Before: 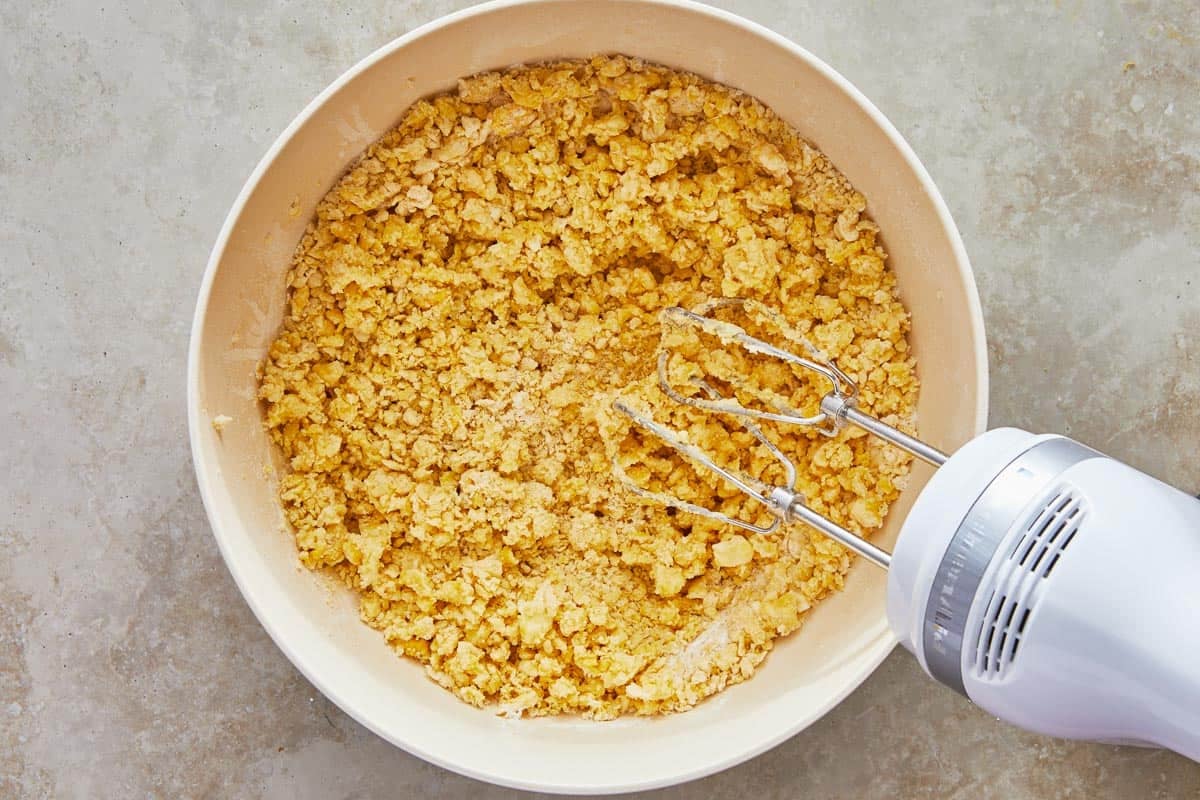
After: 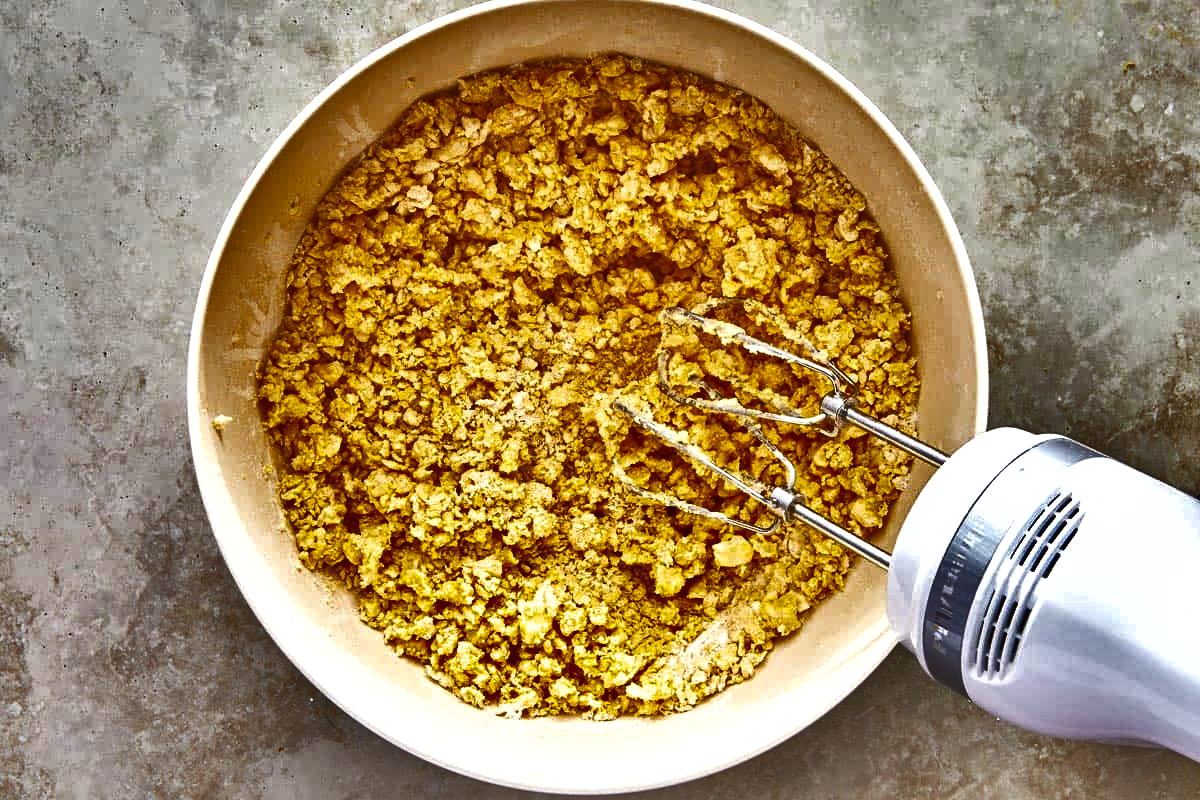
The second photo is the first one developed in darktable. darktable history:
exposure: black level correction 0.001, exposure 0.499 EV, compensate exposure bias true, compensate highlight preservation false
shadows and highlights: shadows 20.84, highlights -80.8, soften with gaussian
